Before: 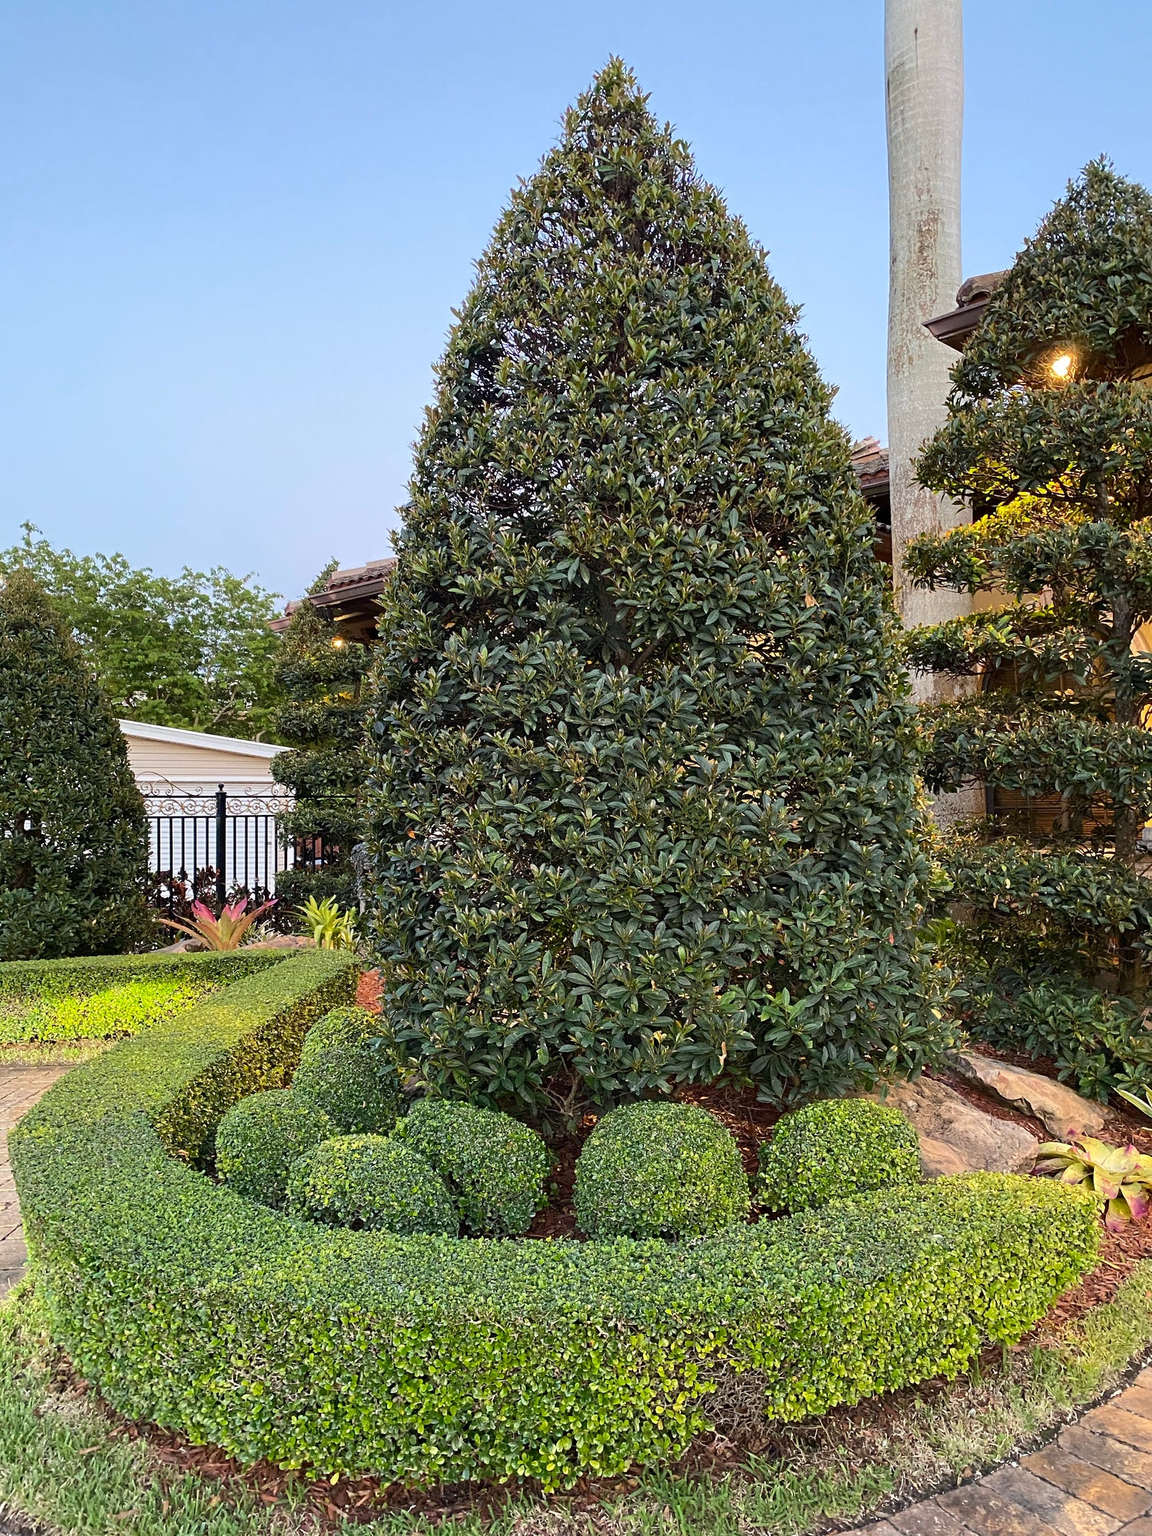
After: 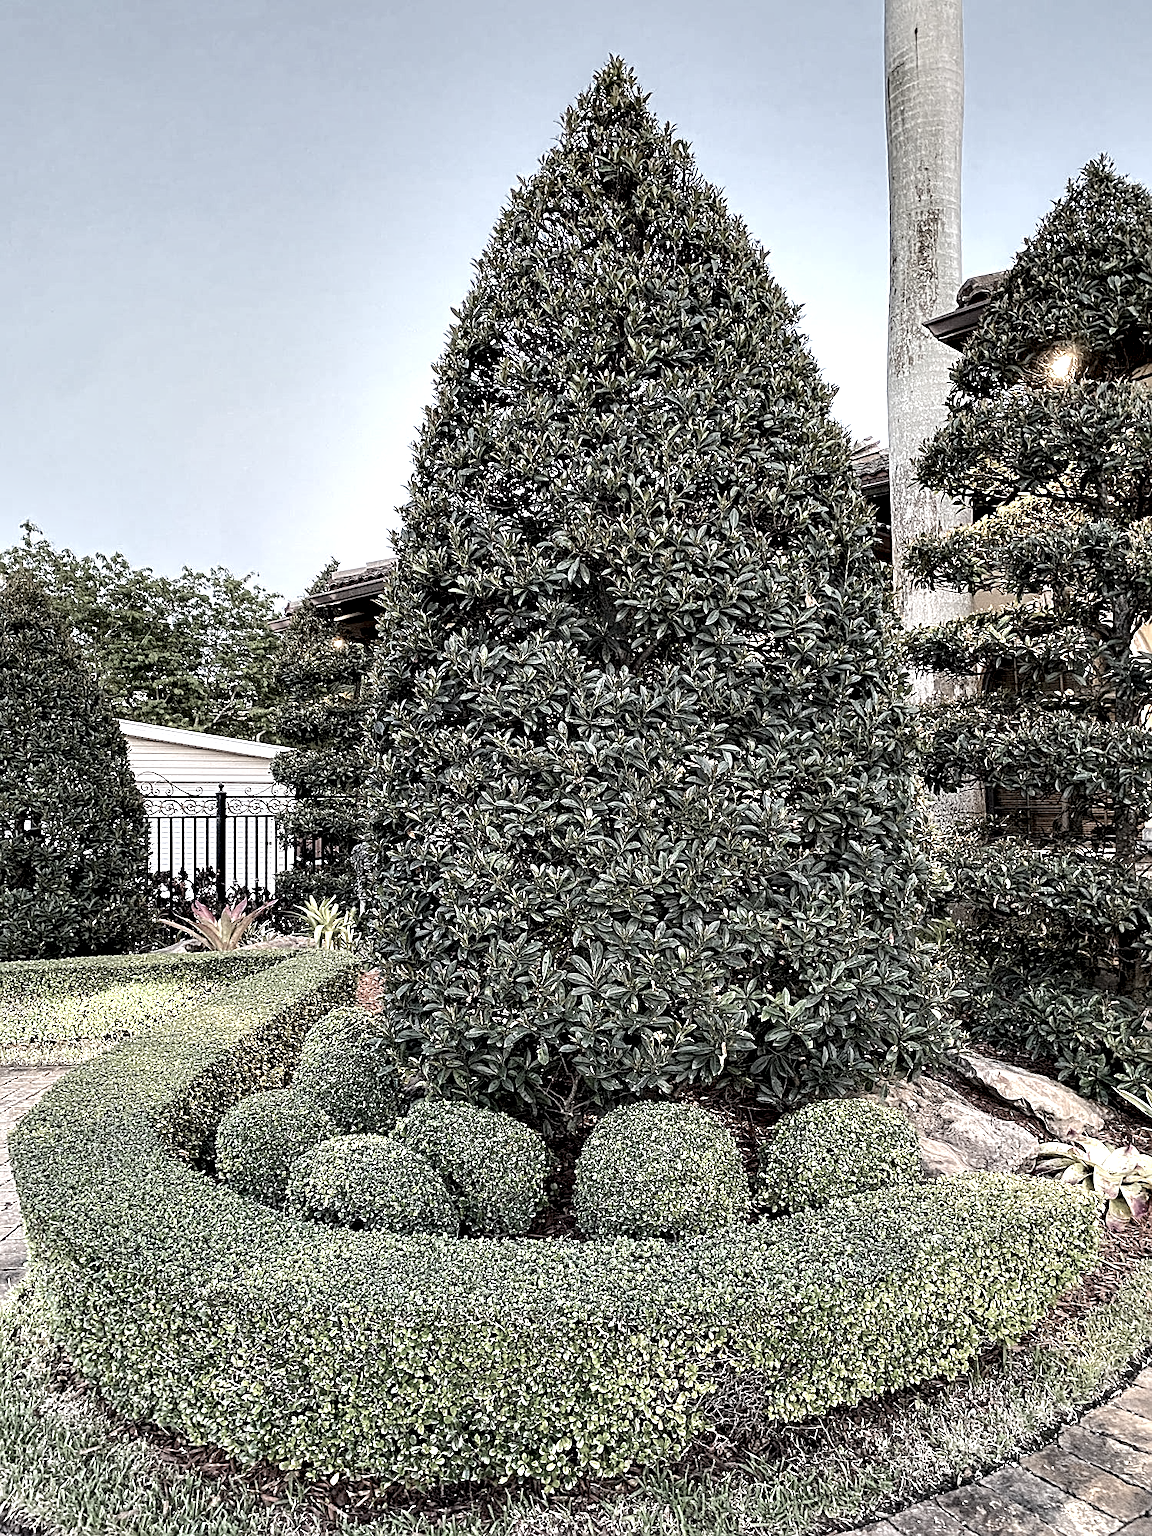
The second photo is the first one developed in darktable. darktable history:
exposure: exposure 0.2 EV, compensate highlight preservation false
local contrast: on, module defaults
contrast equalizer: octaves 7, y [[0.627 ×6], [0.563 ×6], [0 ×6], [0 ×6], [0 ×6]]
sharpen: on, module defaults
color zones: curves: ch1 [(0, 0.153) (0.143, 0.15) (0.286, 0.151) (0.429, 0.152) (0.571, 0.152) (0.714, 0.151) (0.857, 0.151) (1, 0.153)]
